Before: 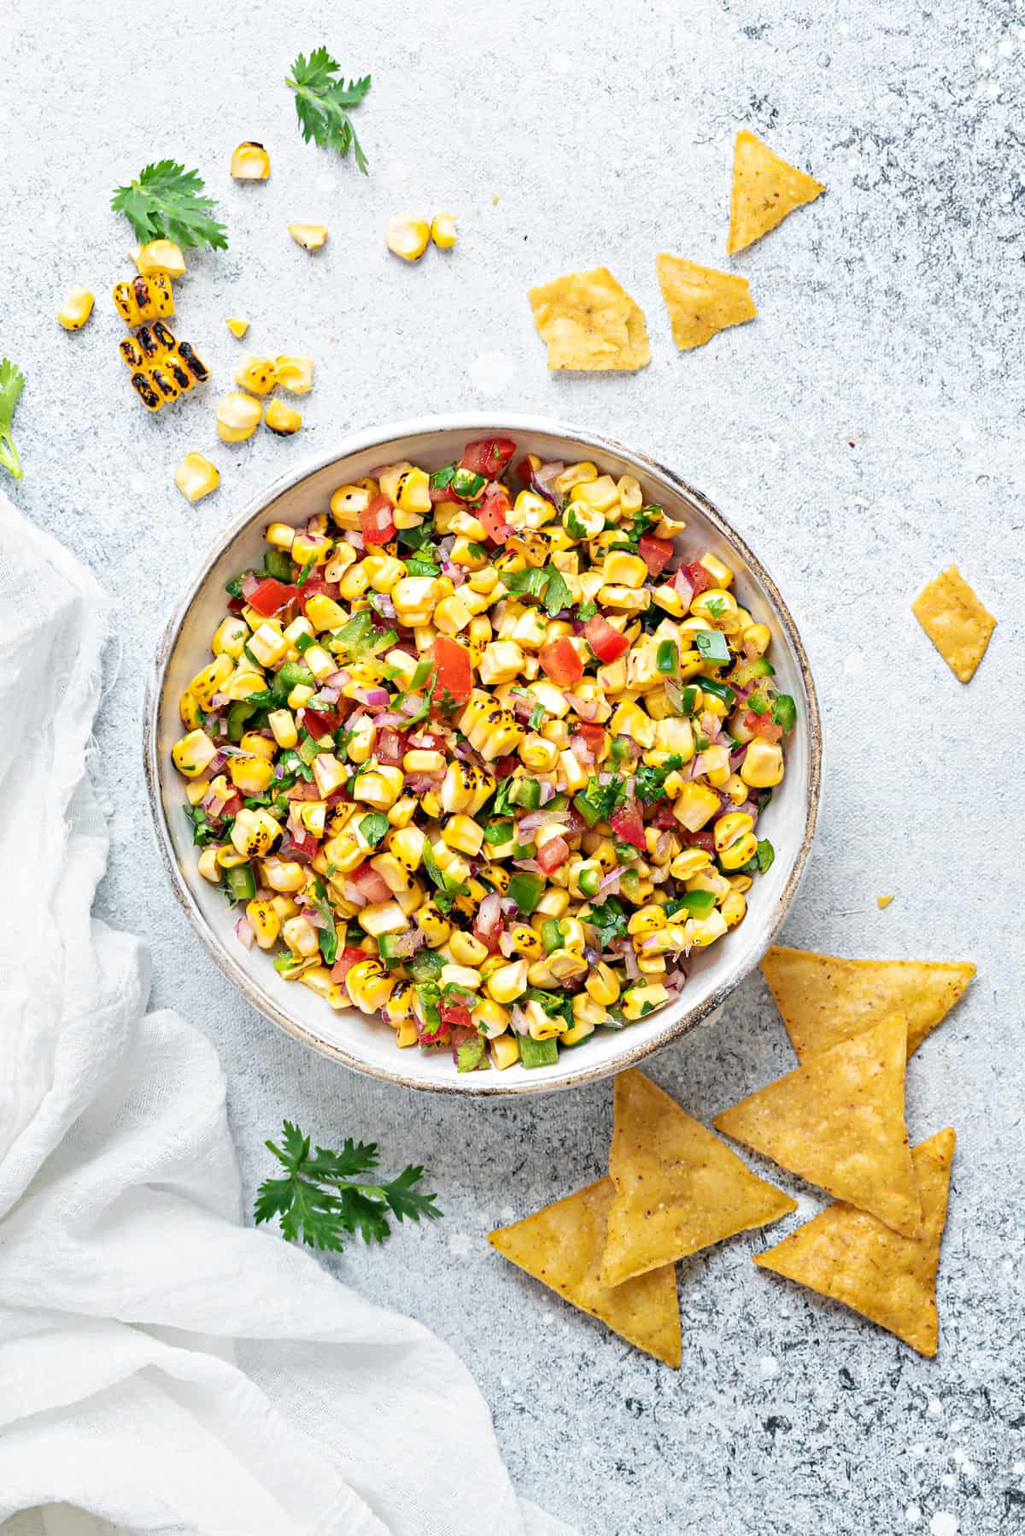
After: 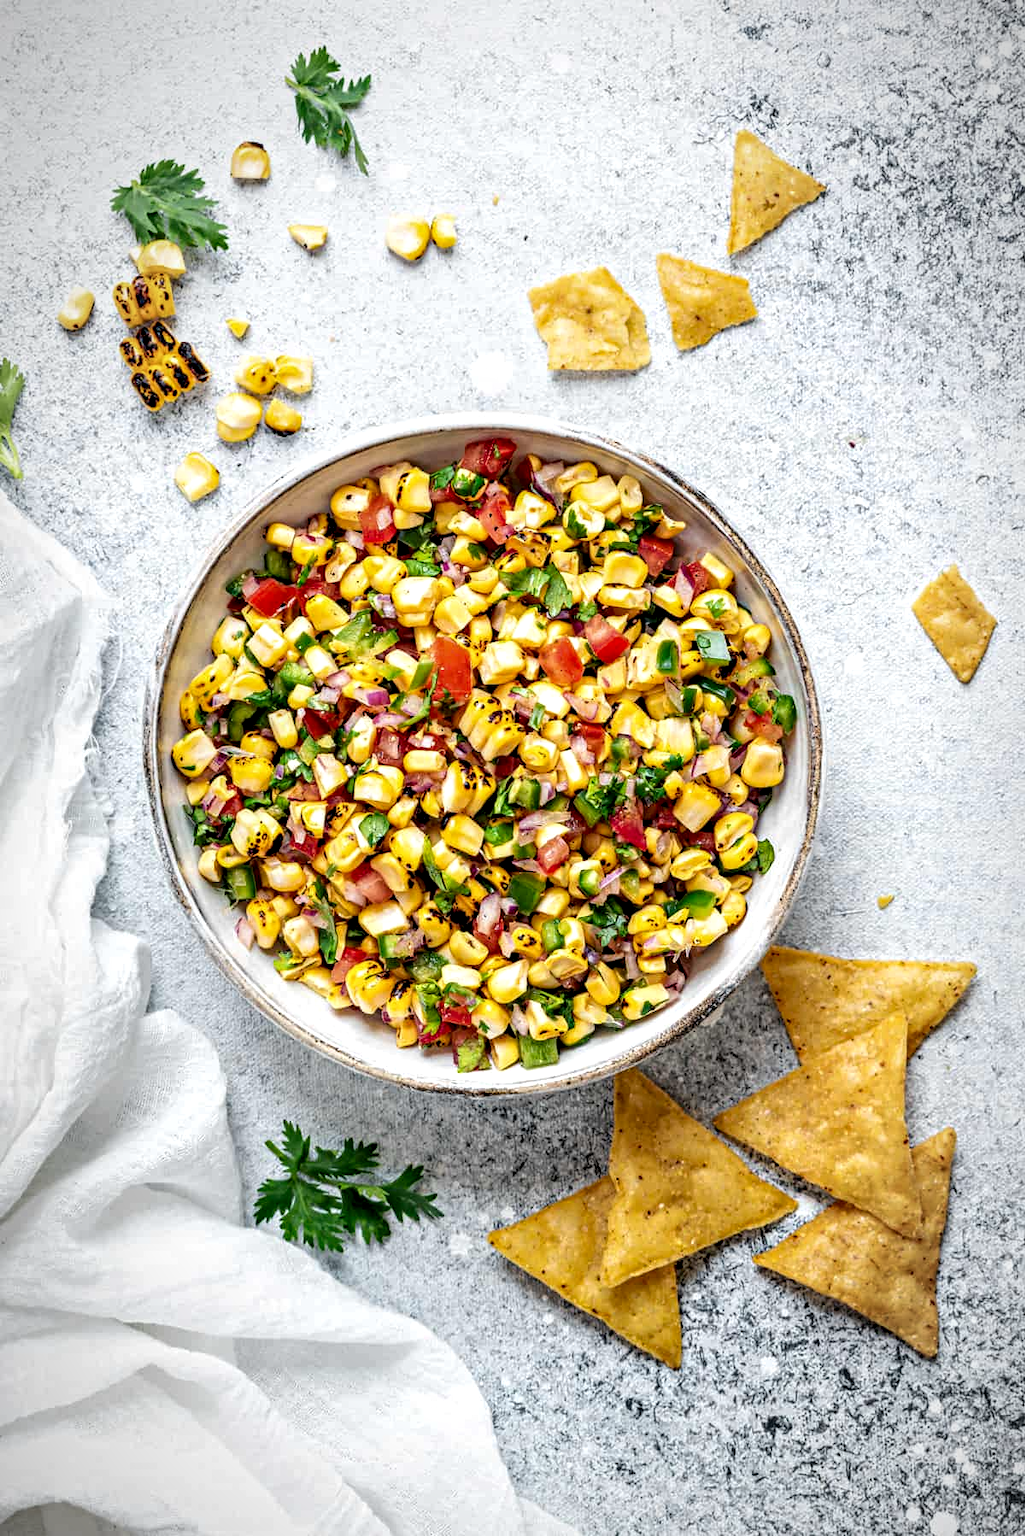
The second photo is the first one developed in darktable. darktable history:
vignetting: fall-off start 81%, fall-off radius 62.58%, automatic ratio true, width/height ratio 1.418
local contrast: highlights 60%, shadows 63%, detail 160%
